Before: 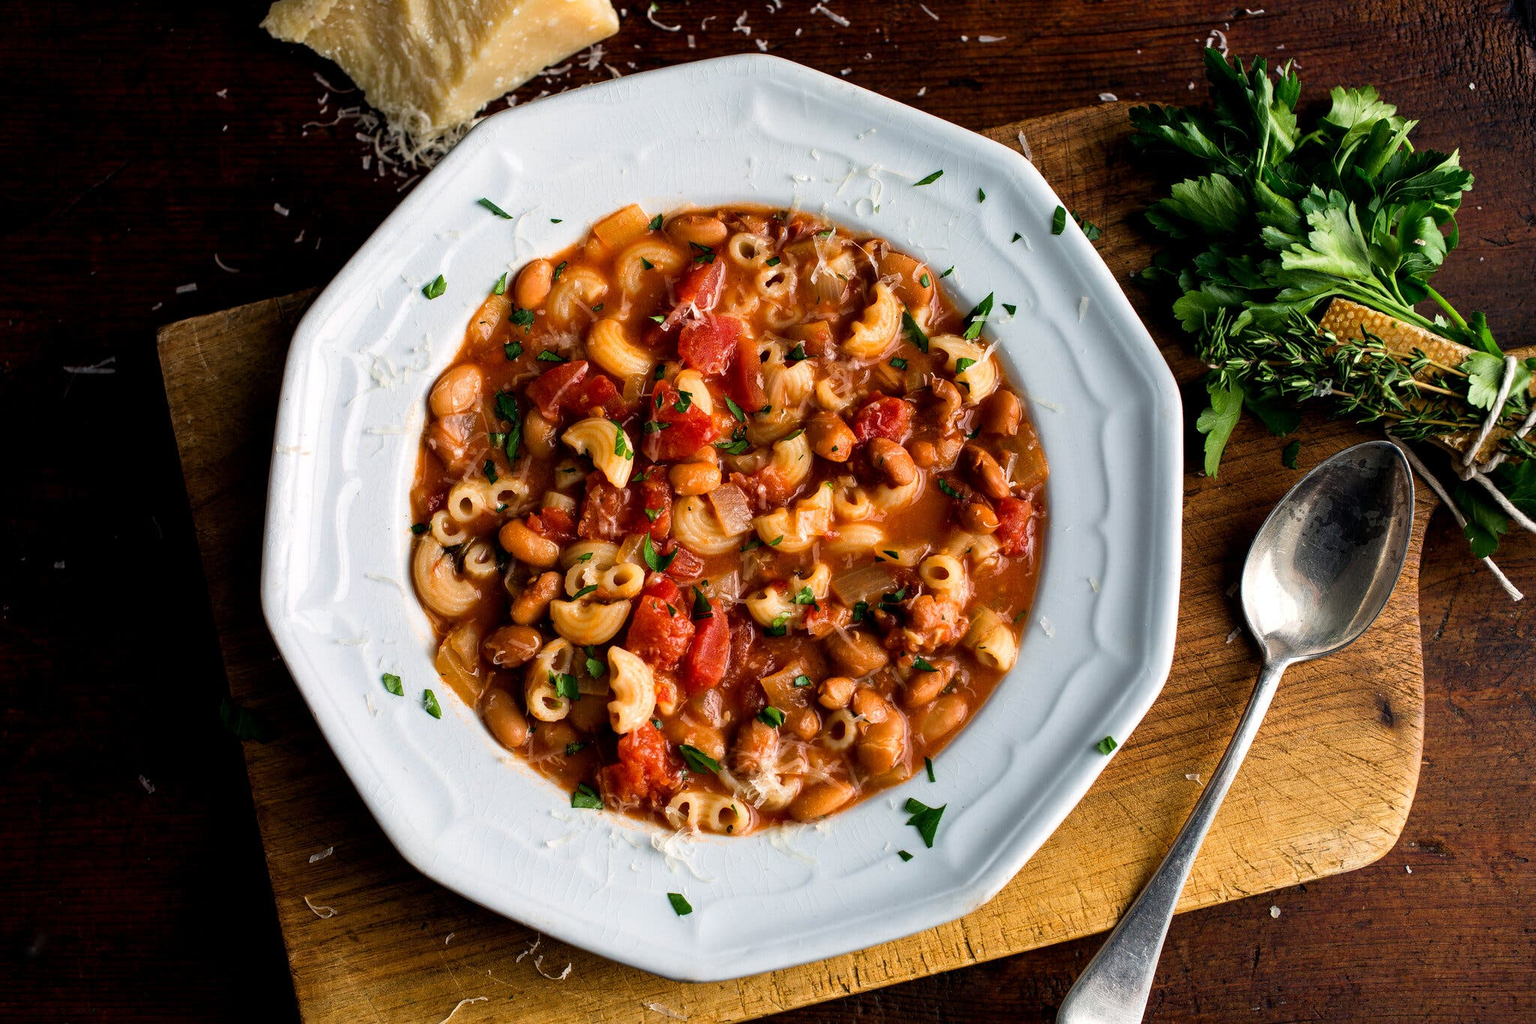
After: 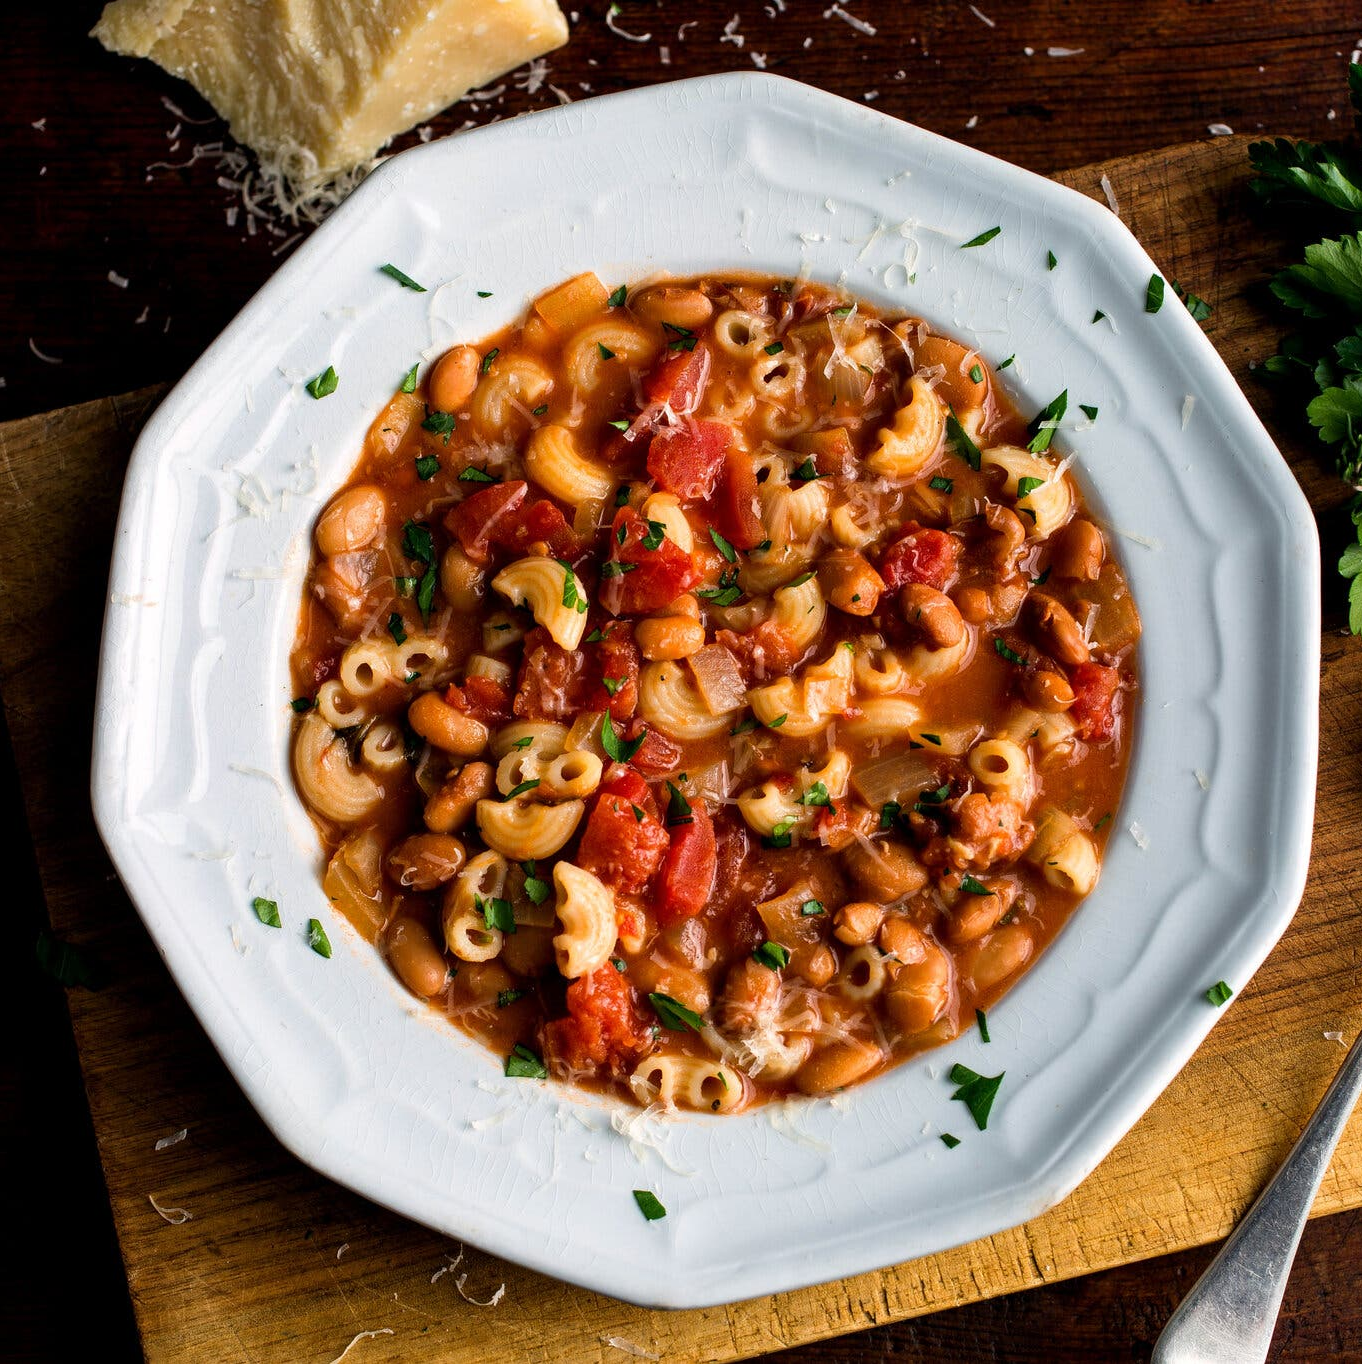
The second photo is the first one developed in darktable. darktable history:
crop and rotate: left 12.572%, right 20.909%
